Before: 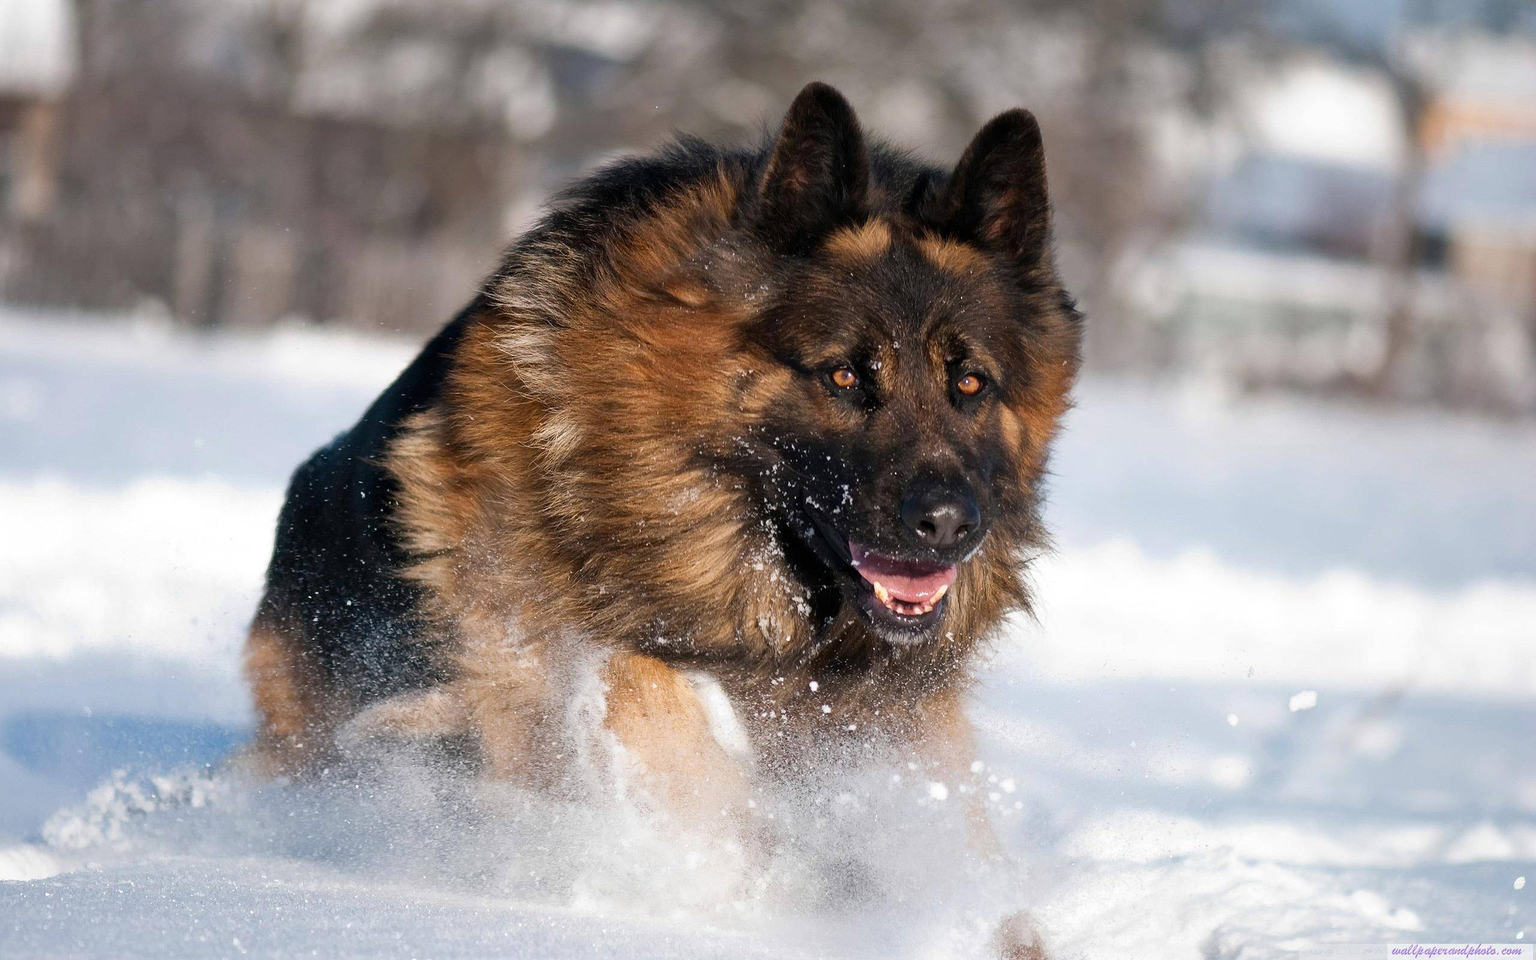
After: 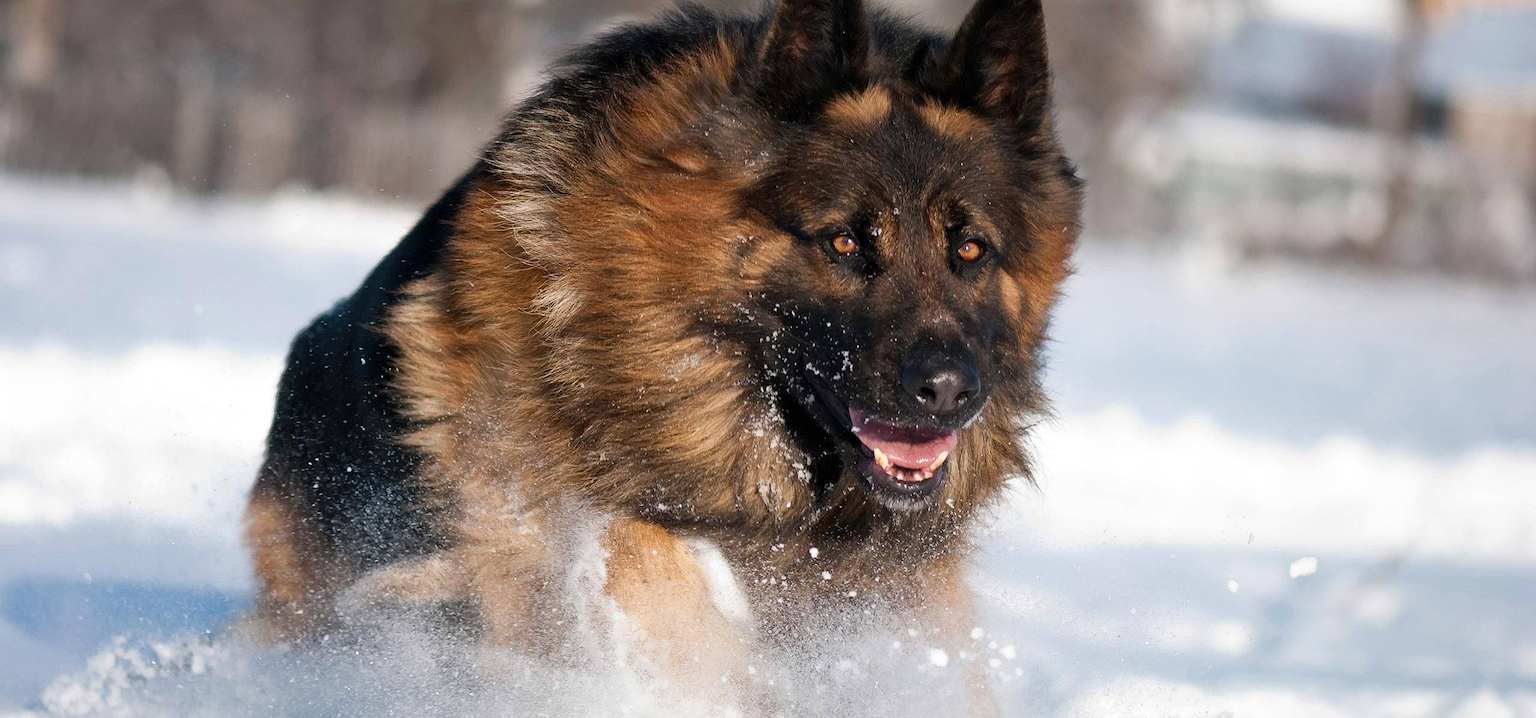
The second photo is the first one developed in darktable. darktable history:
crop: top 13.995%, bottom 11.158%
